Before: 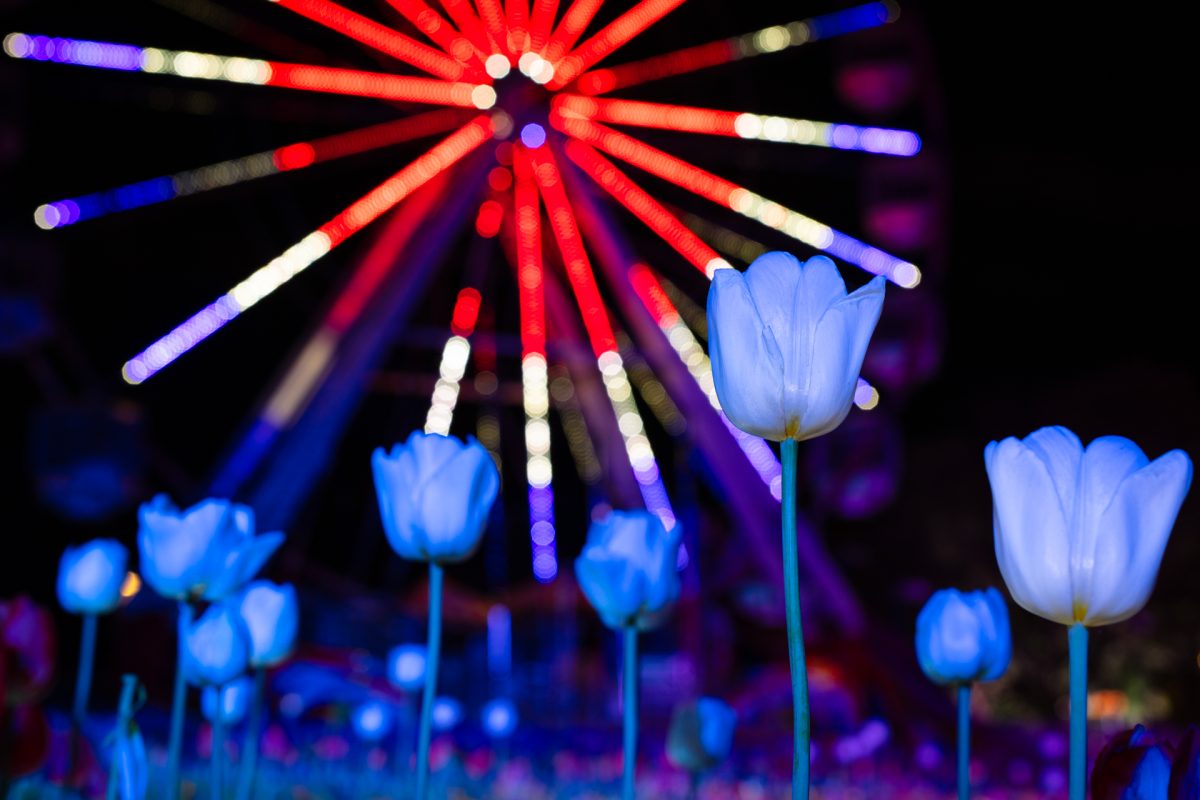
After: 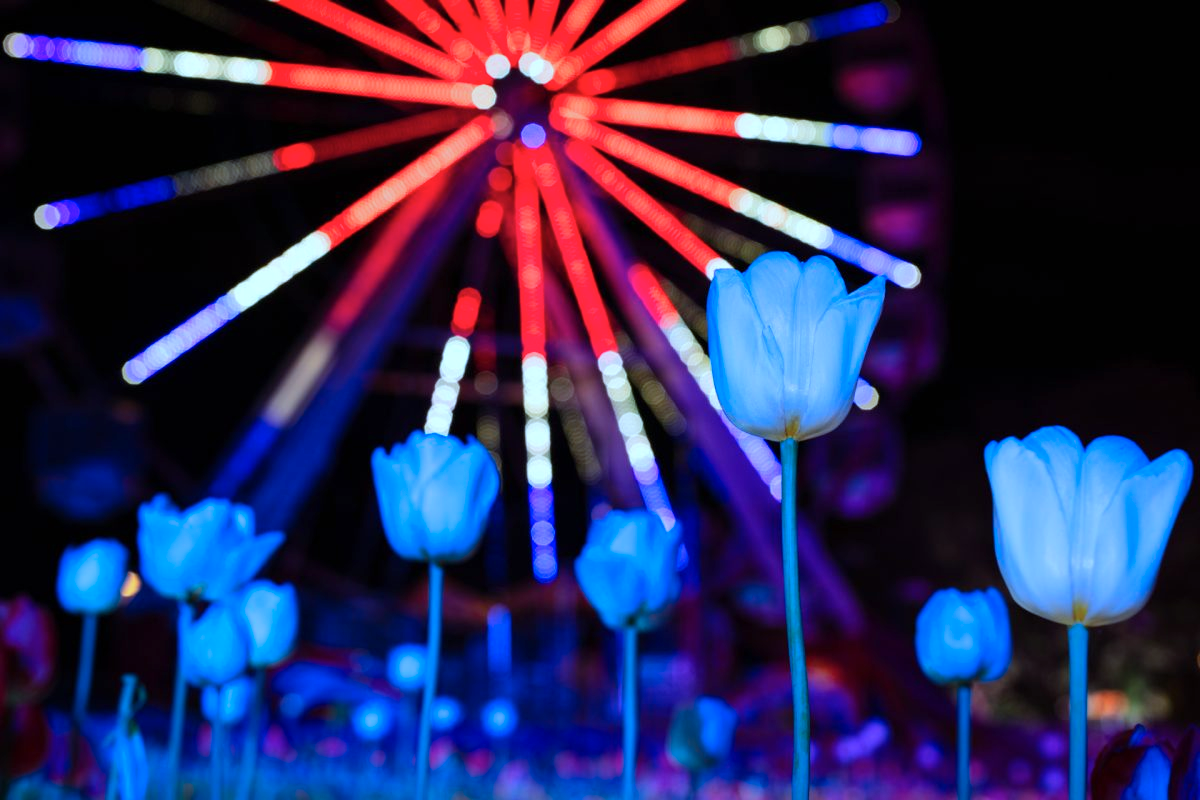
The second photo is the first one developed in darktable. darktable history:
base curve: curves: ch0 [(0, 0) (0.262, 0.32) (0.722, 0.705) (1, 1)]
color correction: highlights a* -9.35, highlights b* -23.15
